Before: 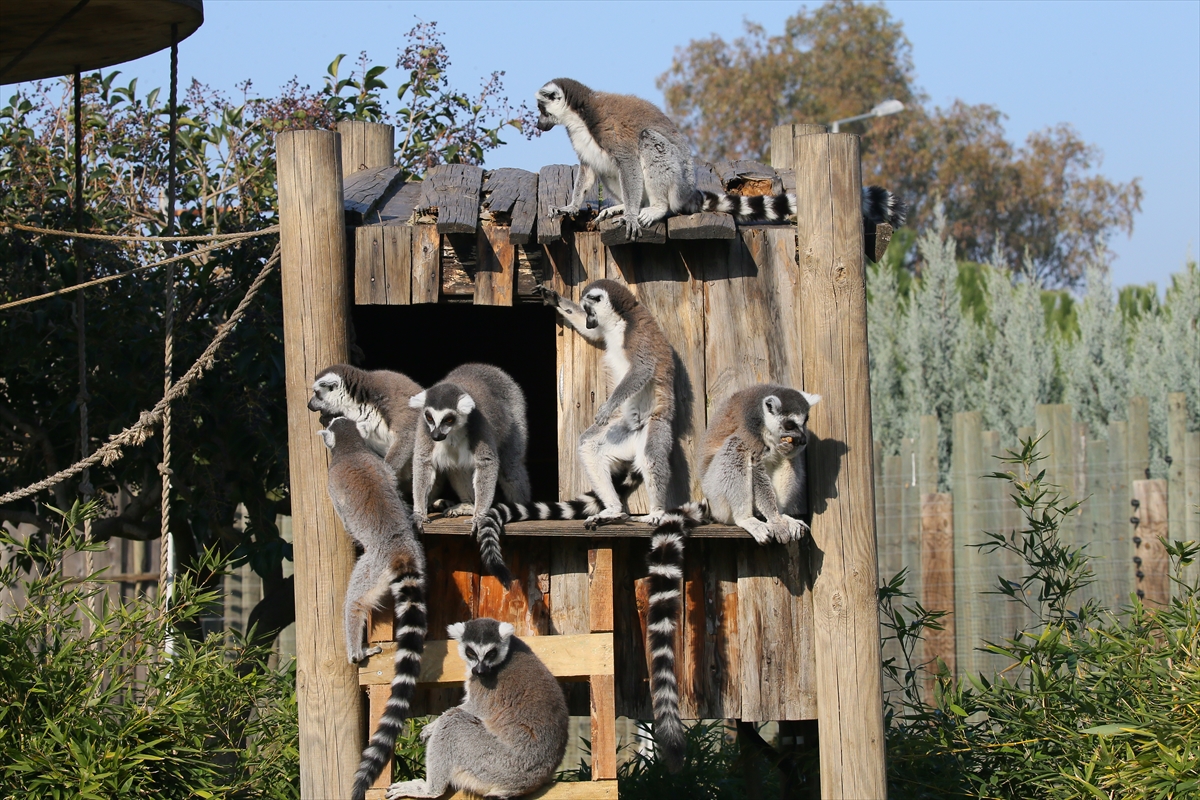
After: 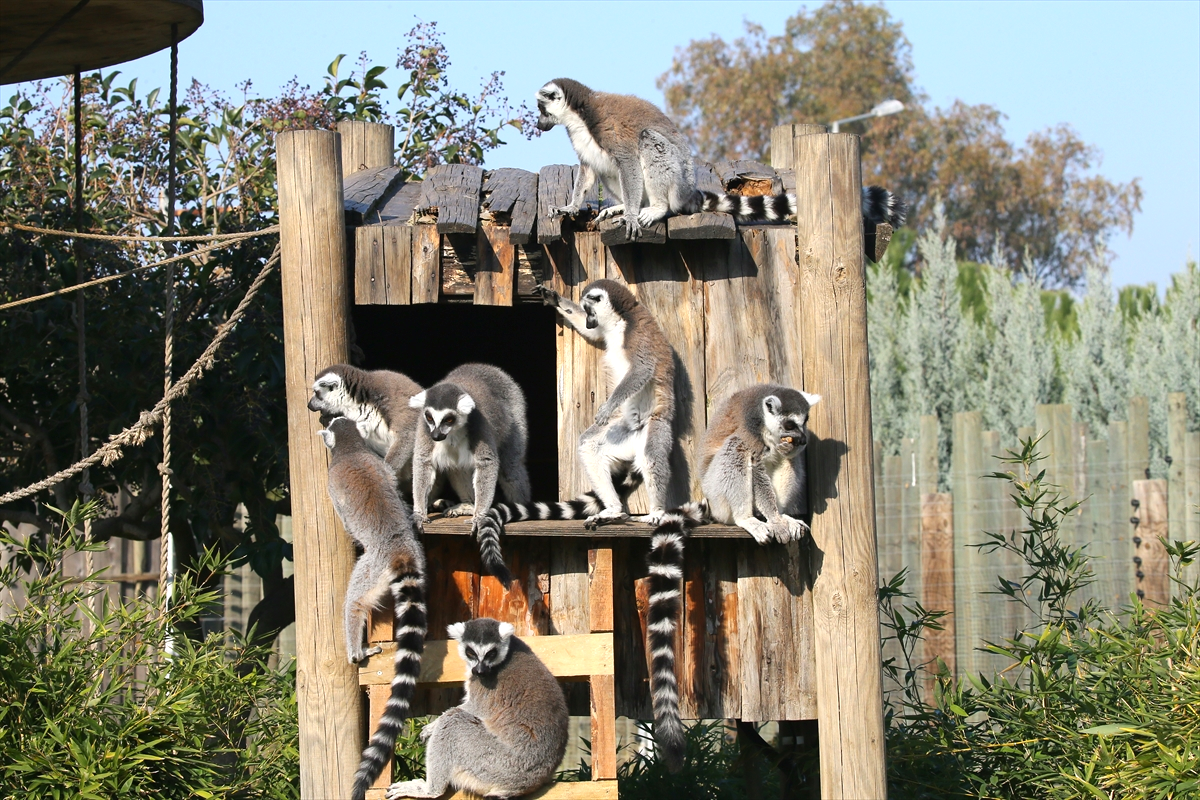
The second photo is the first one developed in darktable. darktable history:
exposure: black level correction 0, exposure 0.498 EV, compensate highlight preservation false
